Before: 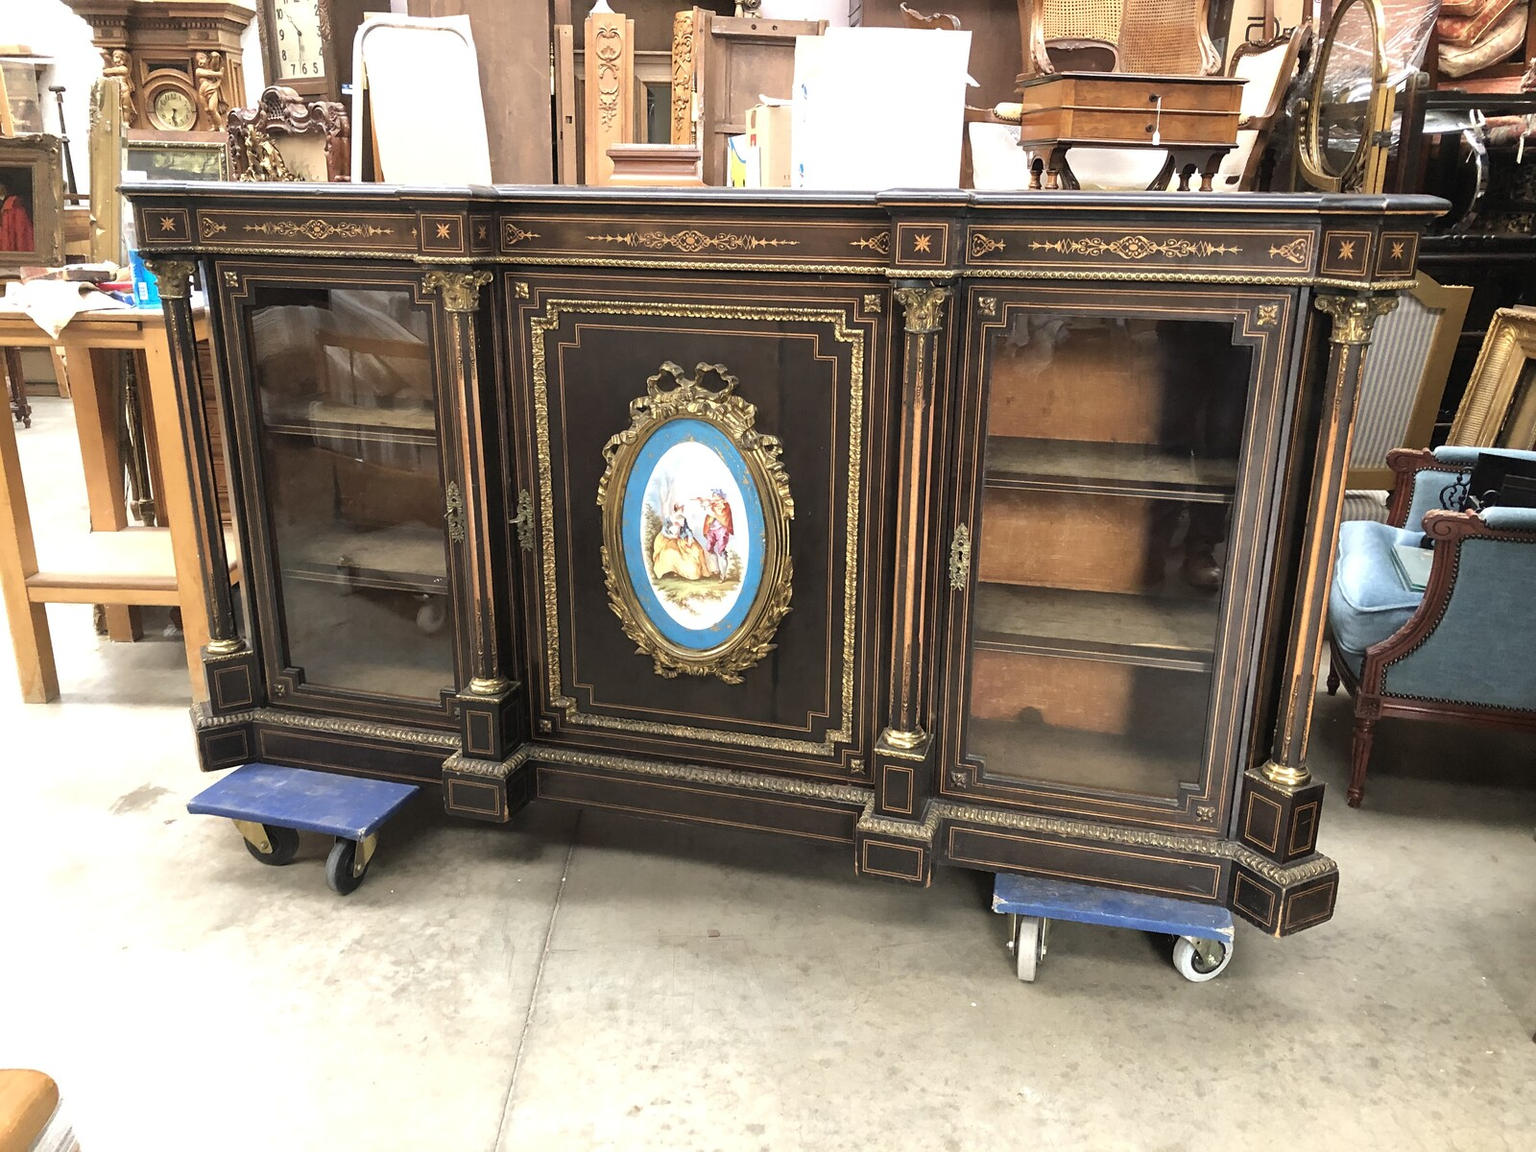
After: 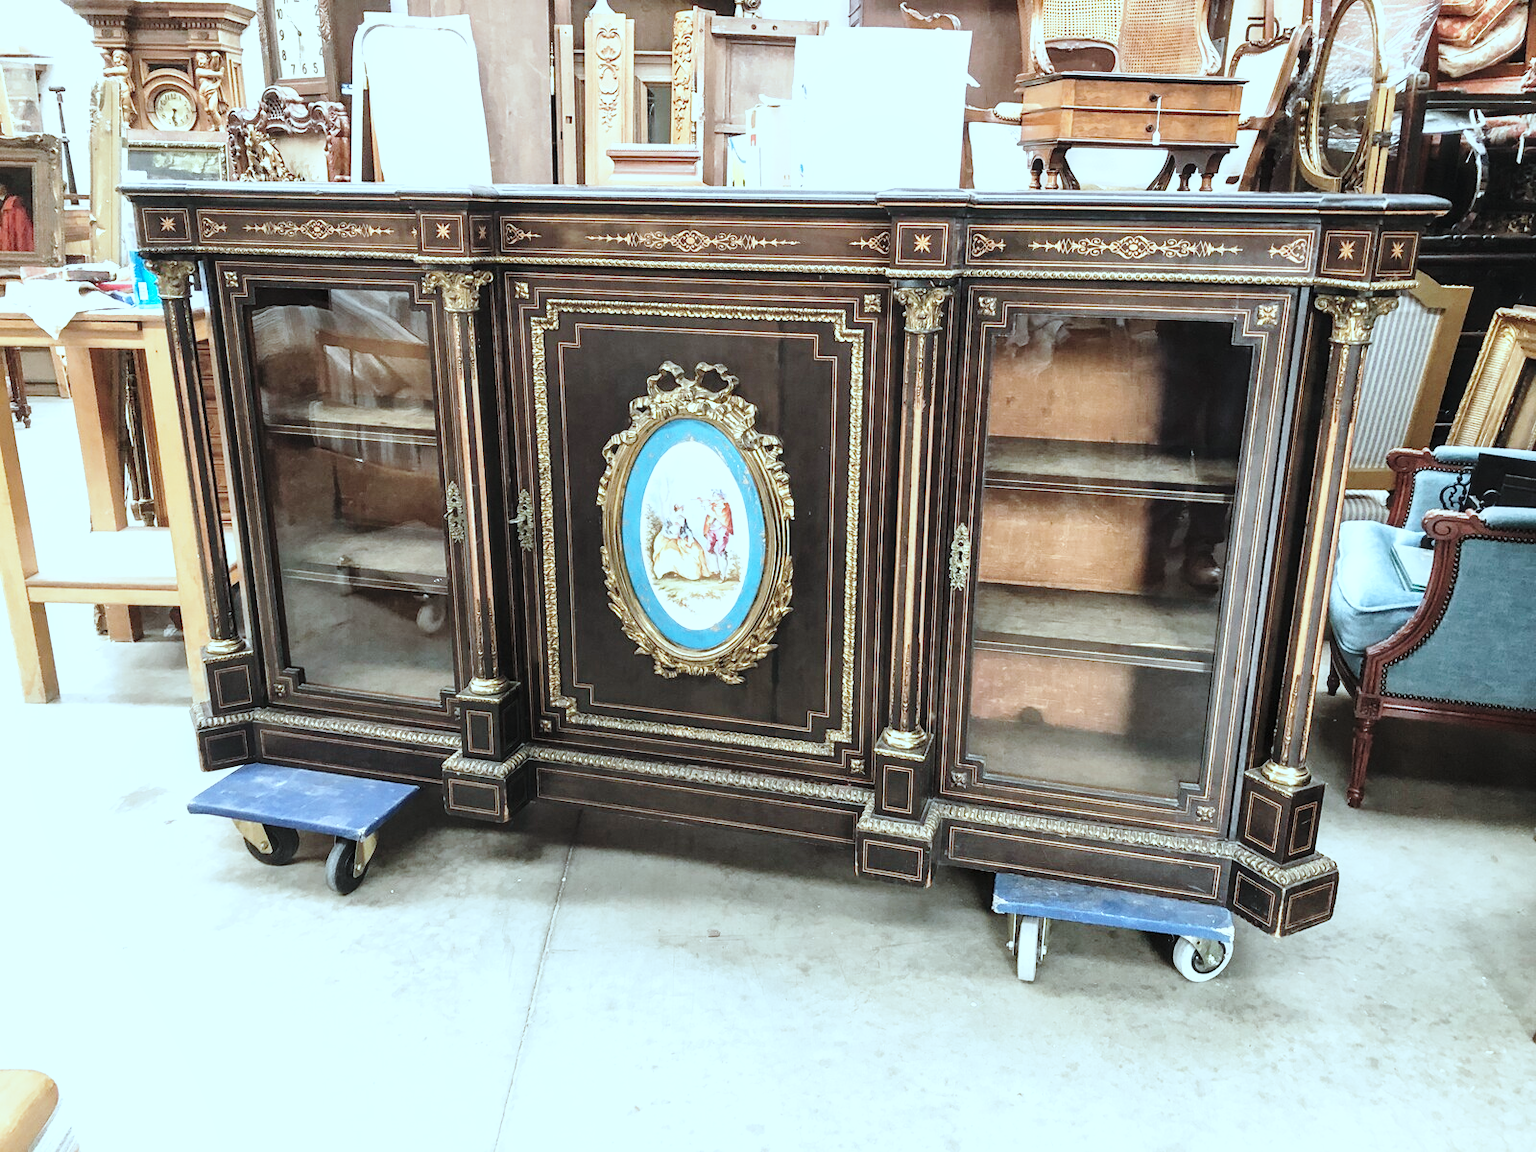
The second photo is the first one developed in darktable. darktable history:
color correction: highlights a* -12.78, highlights b* -17.82, saturation 0.704
local contrast: on, module defaults
base curve: curves: ch0 [(0, 0) (0.028, 0.03) (0.121, 0.232) (0.46, 0.748) (0.859, 0.968) (1, 1)], exposure shift 0.01, preserve colors none
contrast brightness saturation: contrast 0.038, saturation 0.072
